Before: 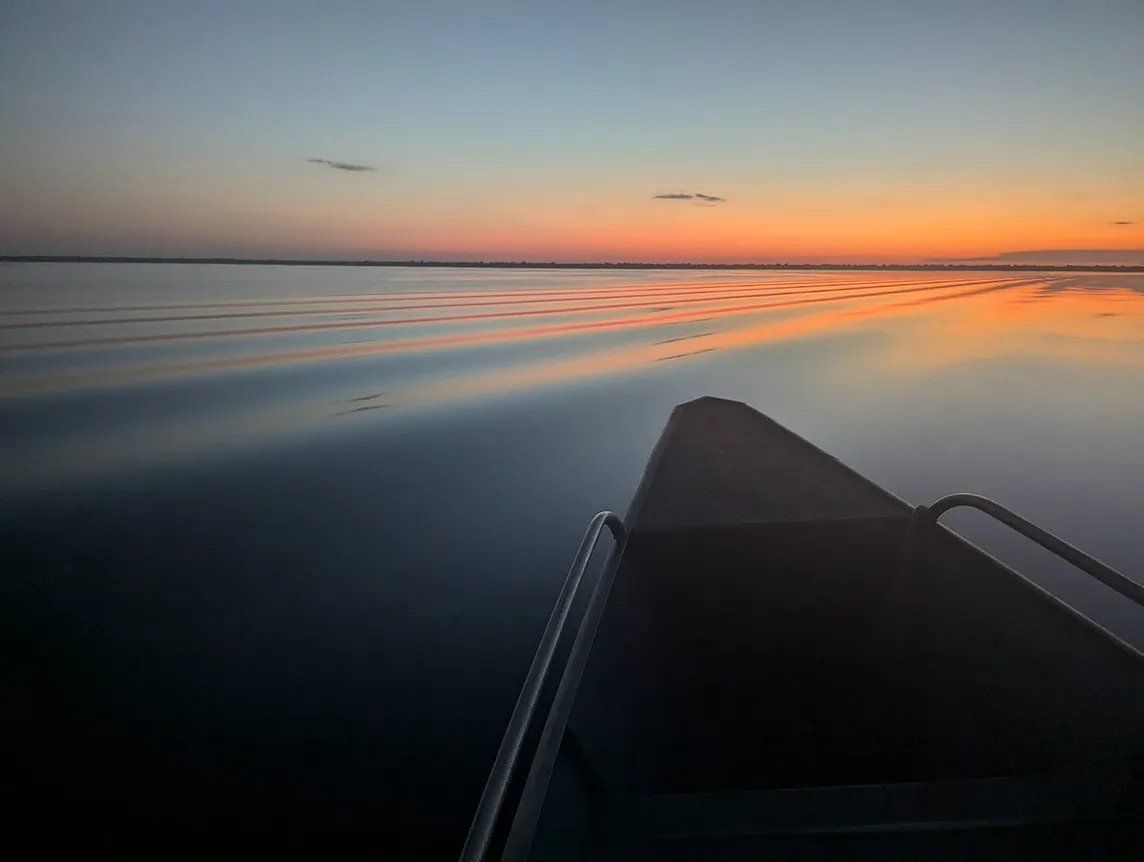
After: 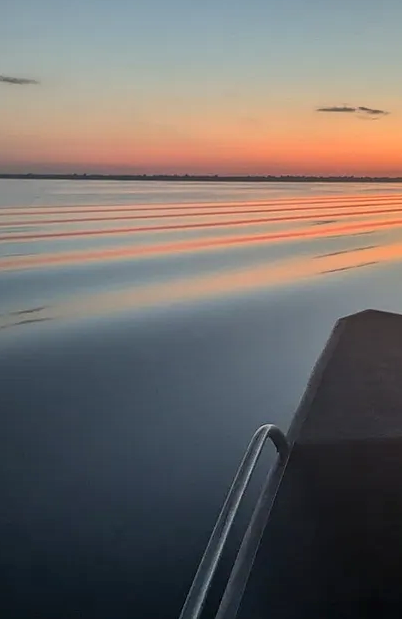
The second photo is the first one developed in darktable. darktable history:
crop and rotate: left 29.546%, top 10.215%, right 35.244%, bottom 17.882%
exposure: exposure 0.2 EV, compensate highlight preservation false
shadows and highlights: shadows 43.87, white point adjustment -1.59, soften with gaussian
